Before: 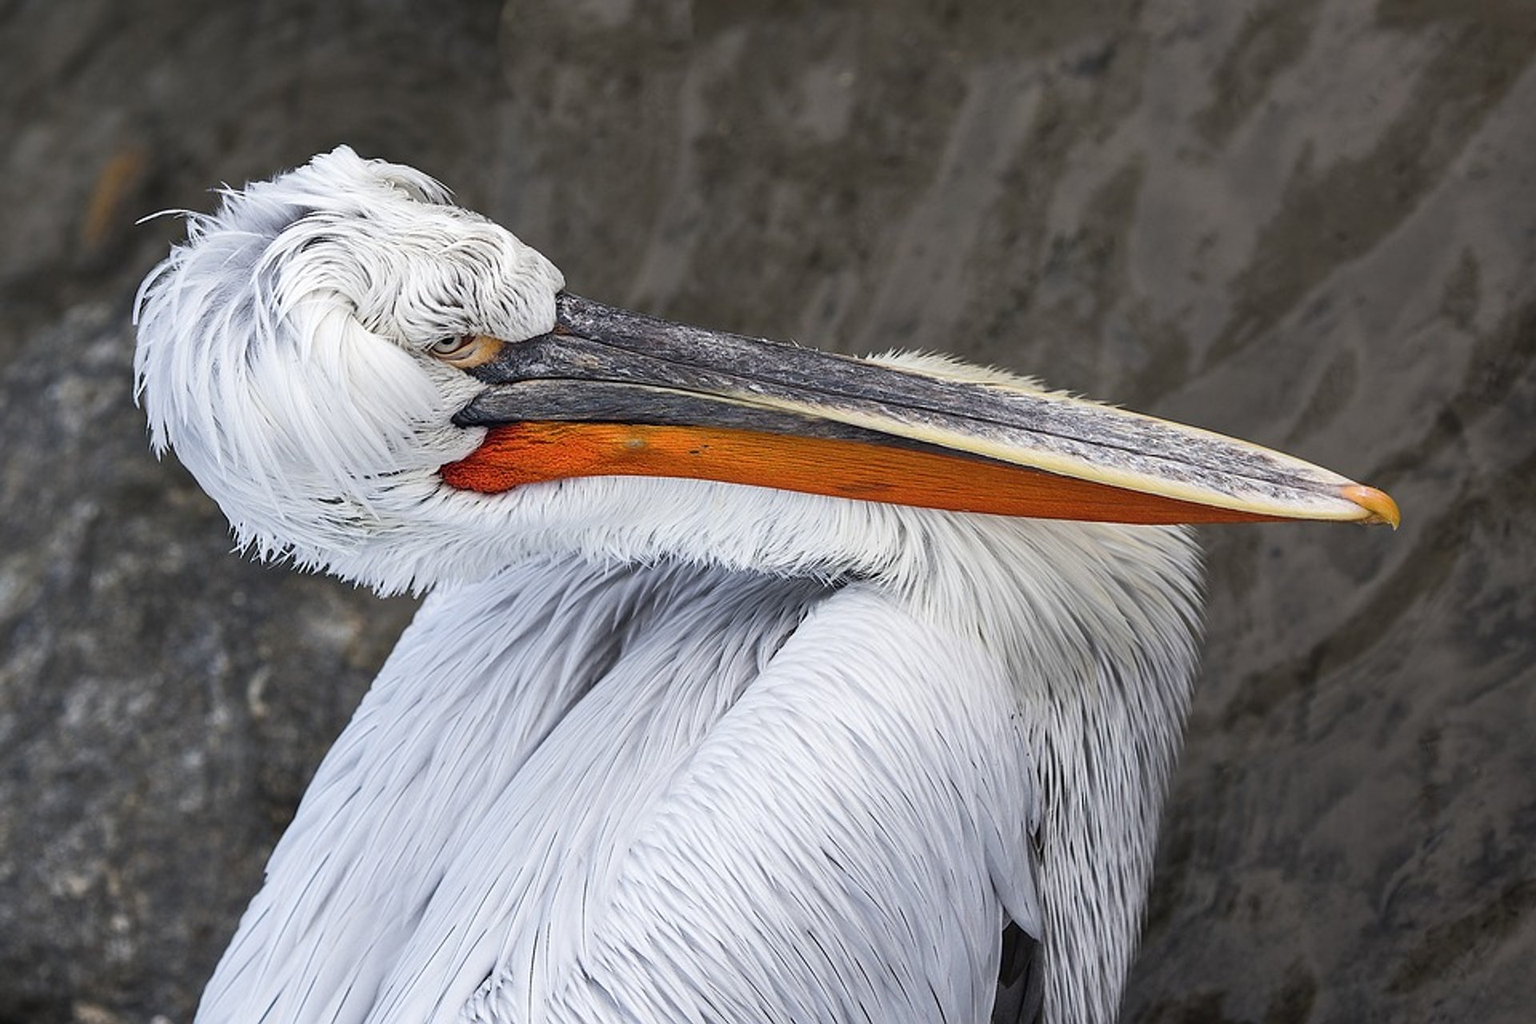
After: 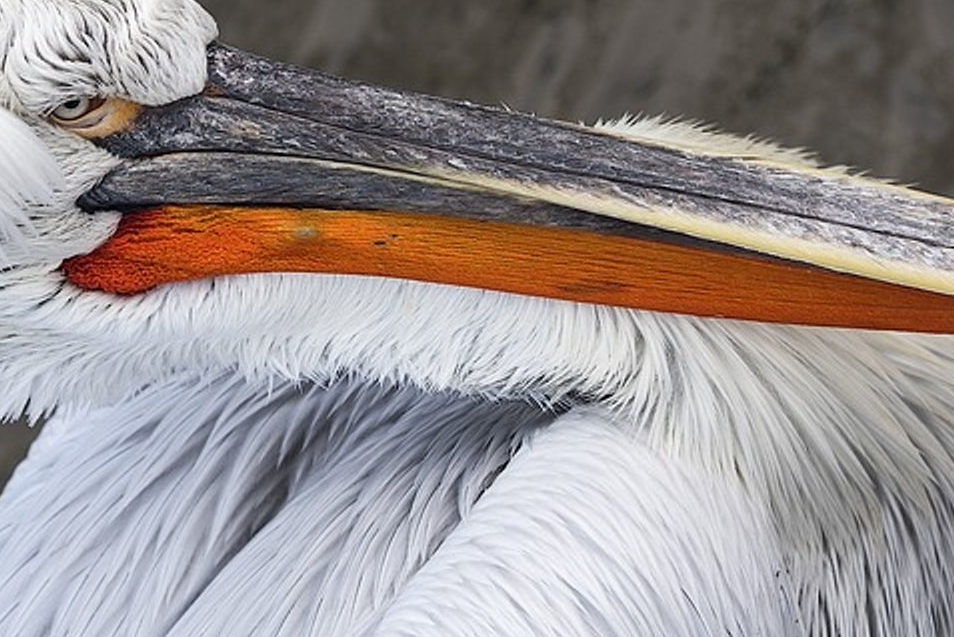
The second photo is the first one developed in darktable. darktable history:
crop: left 25.438%, top 25.164%, right 24.862%, bottom 25.012%
exposure: compensate highlight preservation false
